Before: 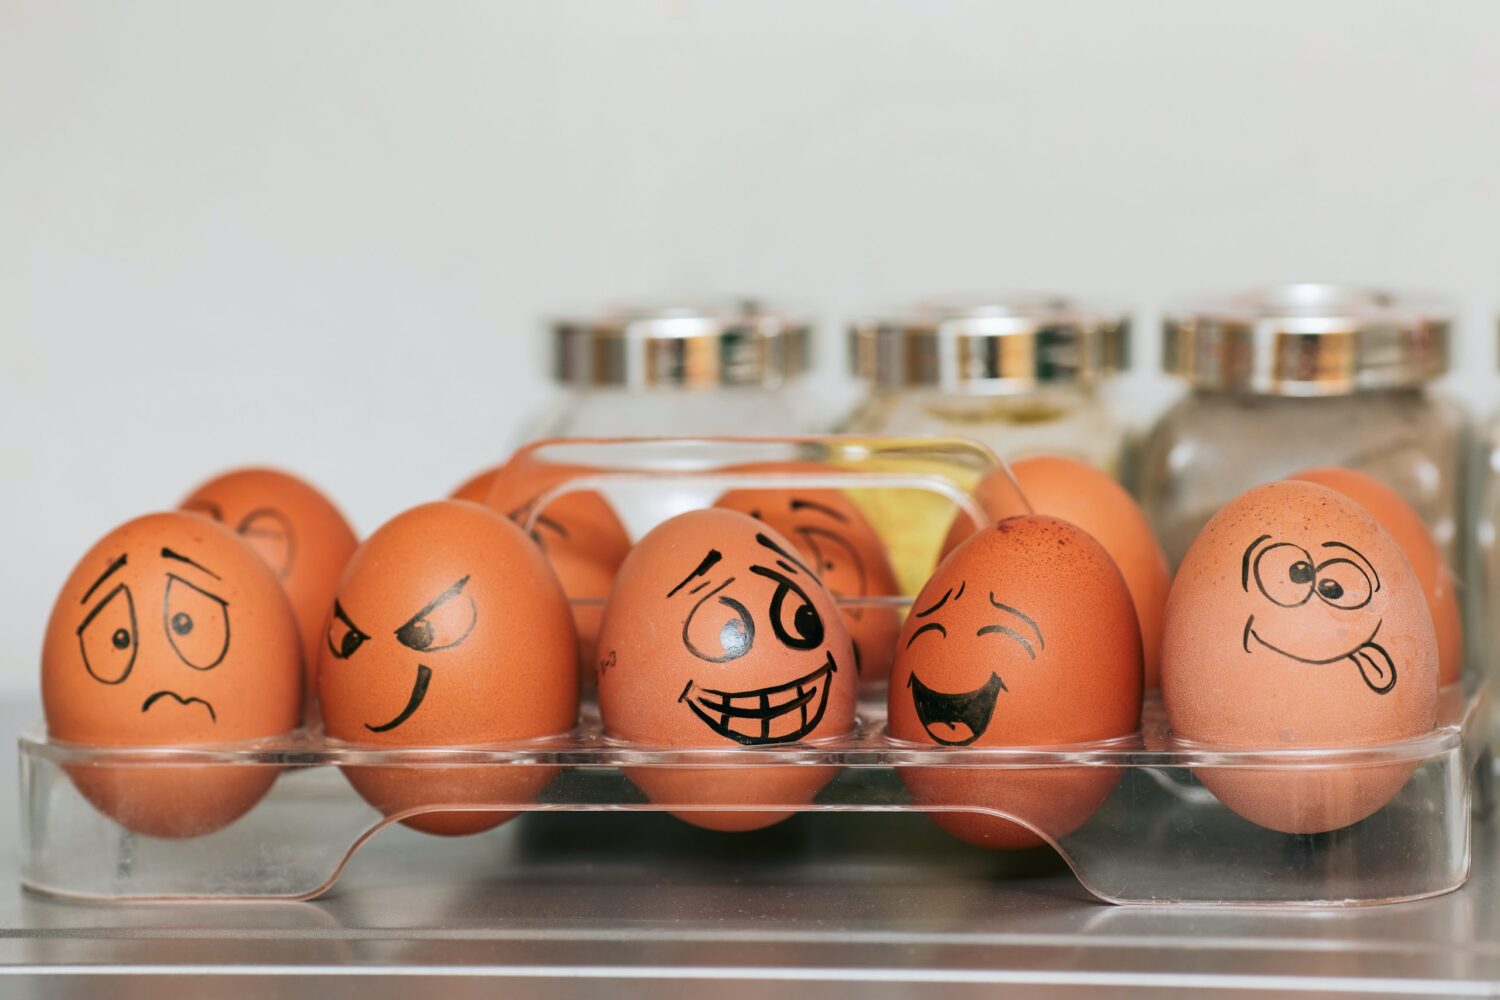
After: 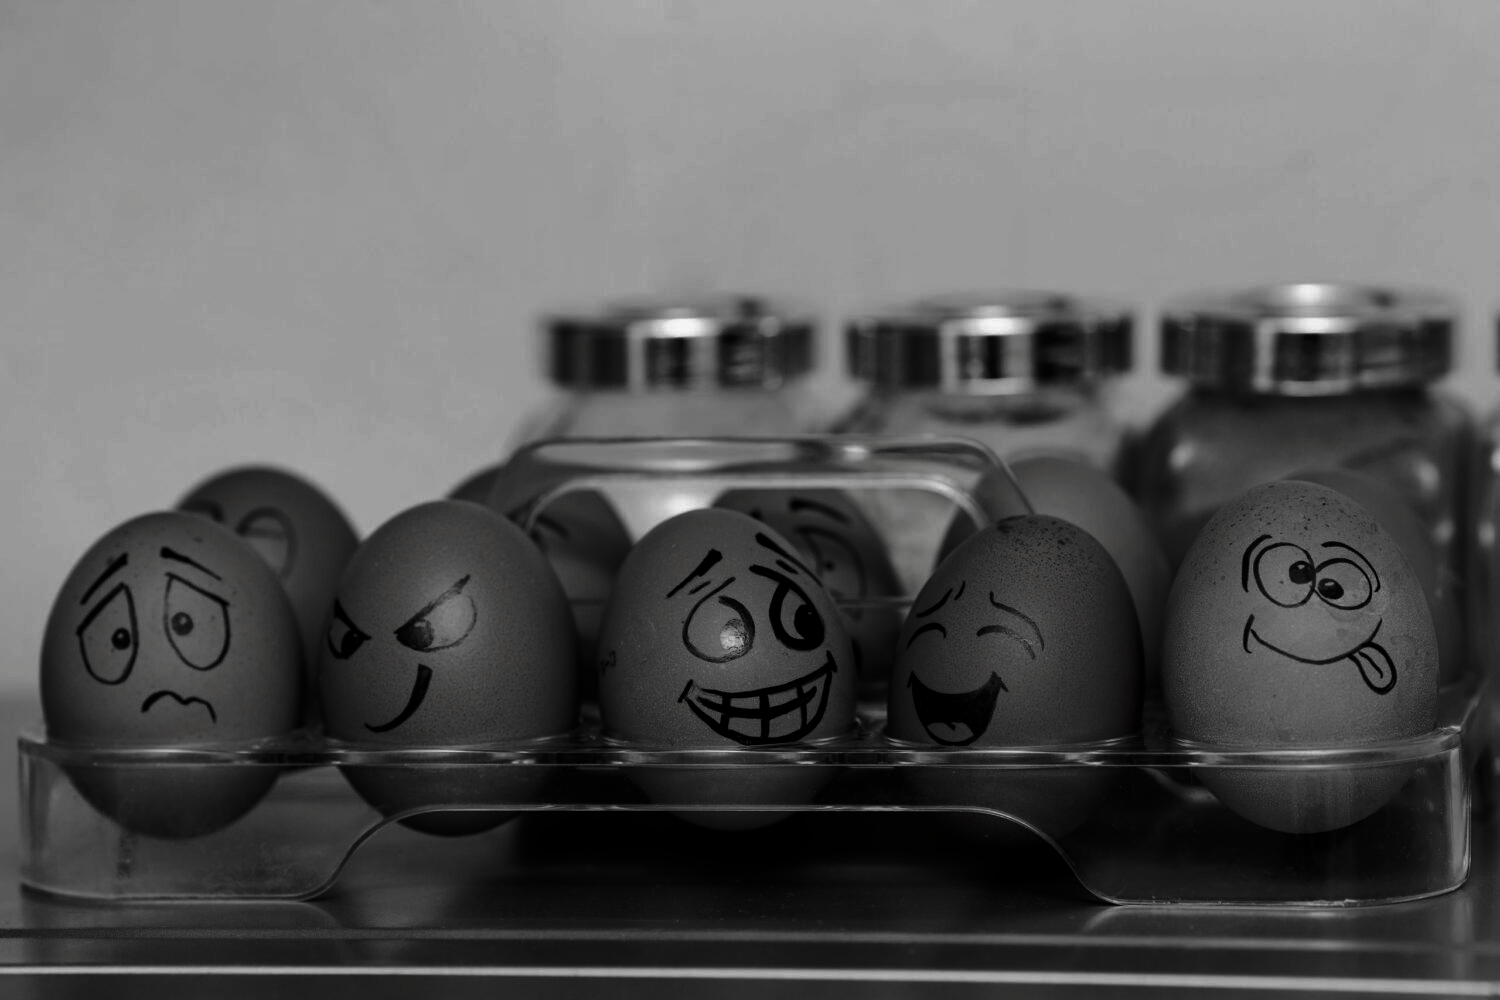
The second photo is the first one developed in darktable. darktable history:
contrast brightness saturation: contrast 0.021, brightness -0.993, saturation -0.991
